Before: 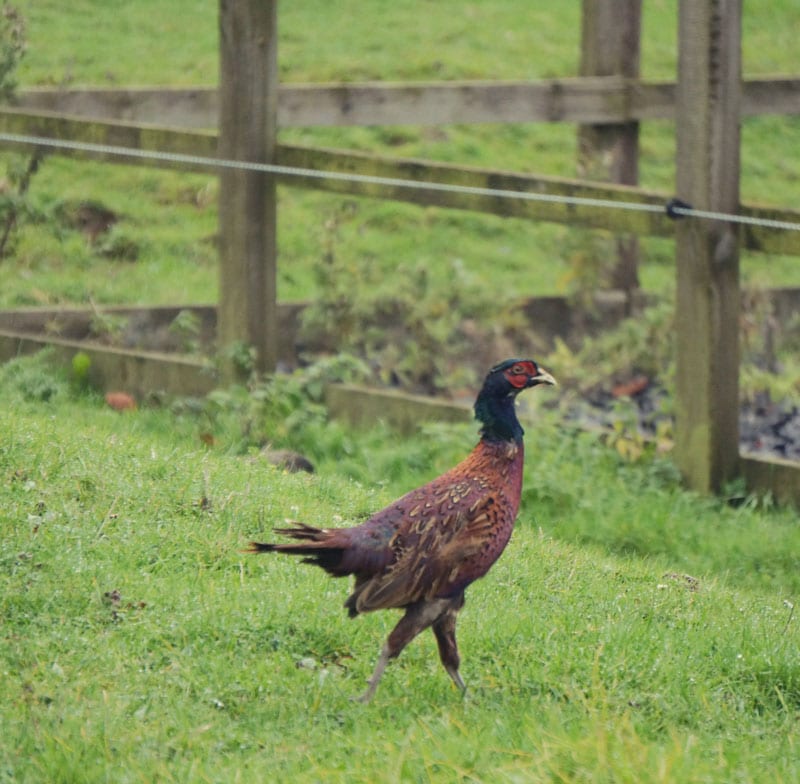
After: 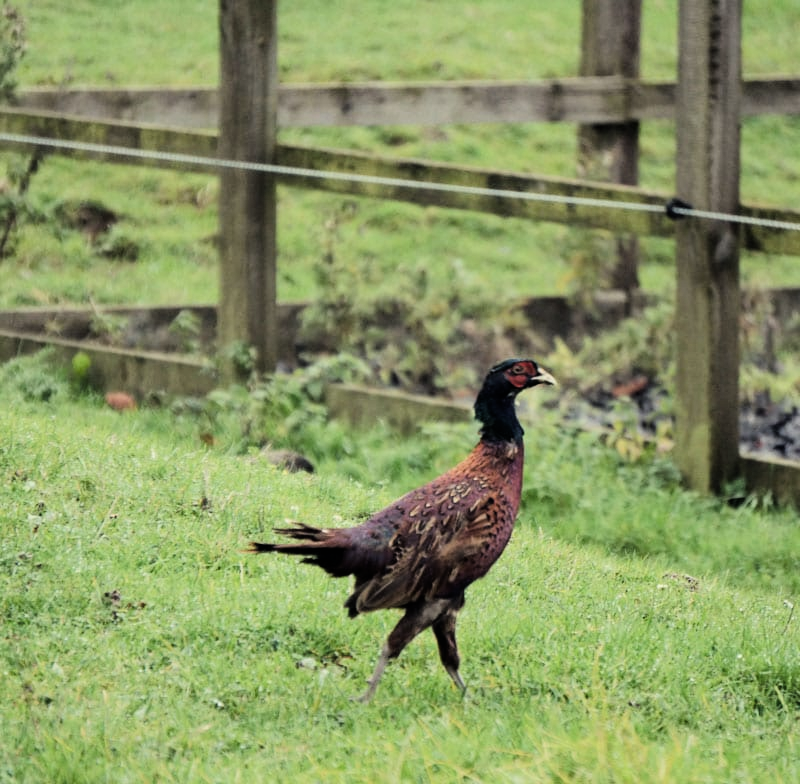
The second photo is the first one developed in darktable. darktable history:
filmic rgb: black relative exposure -5.37 EV, white relative exposure 2.87 EV, threshold 3.03 EV, dynamic range scaling -37.81%, hardness 3.99, contrast 1.62, highlights saturation mix -1.23%, enable highlight reconstruction true
